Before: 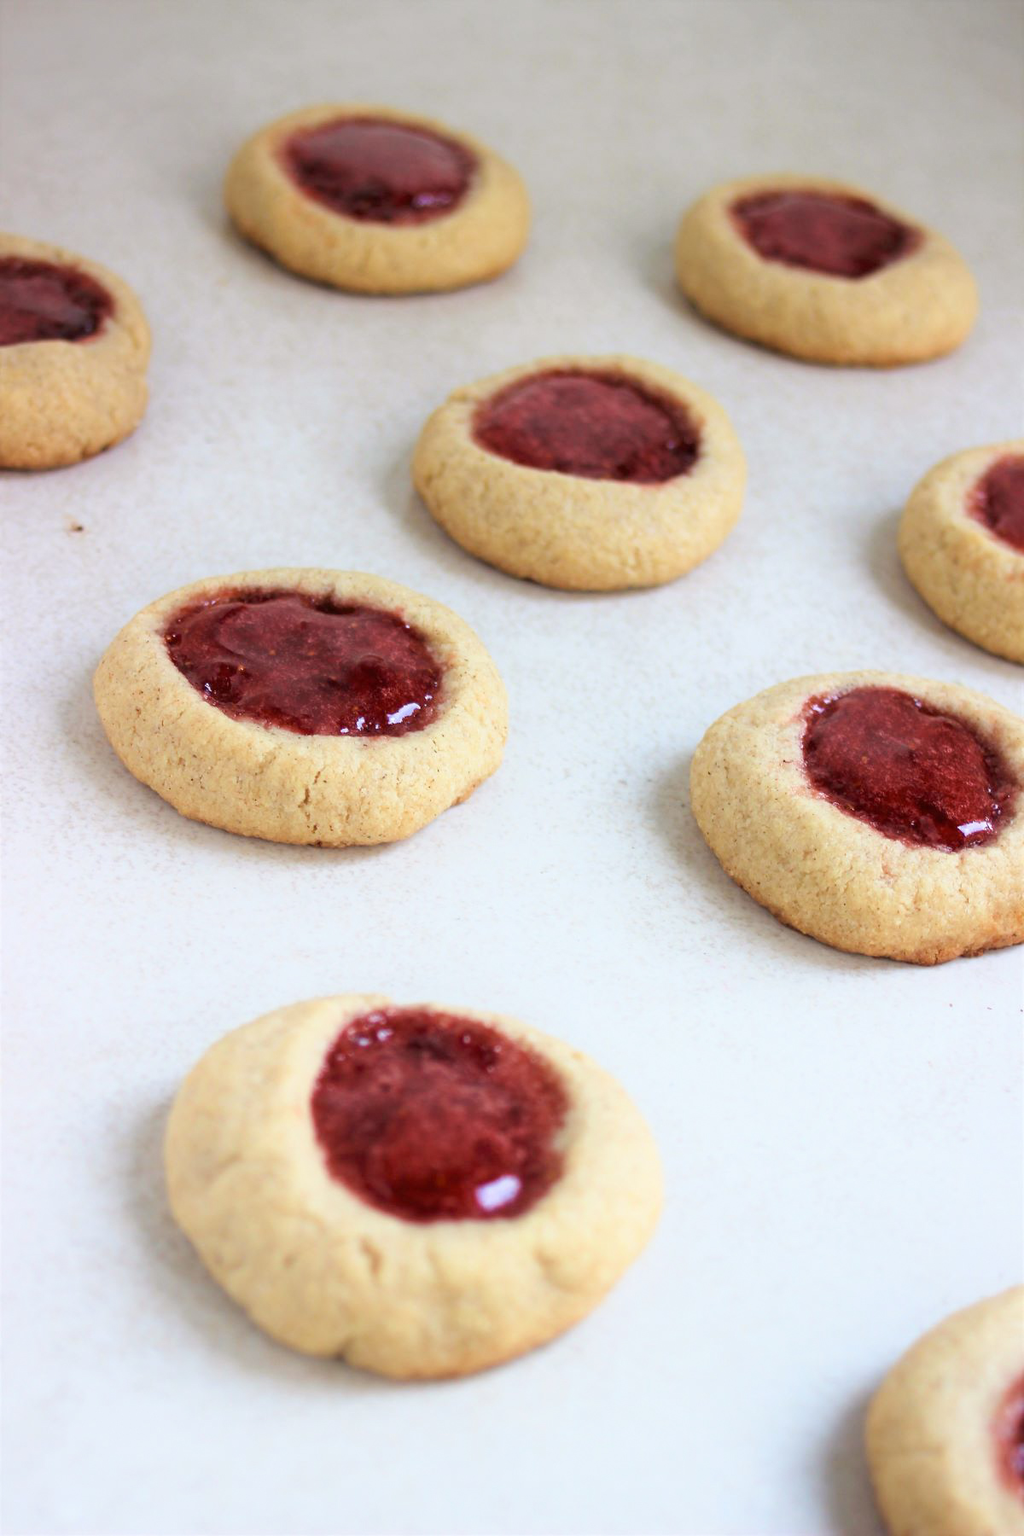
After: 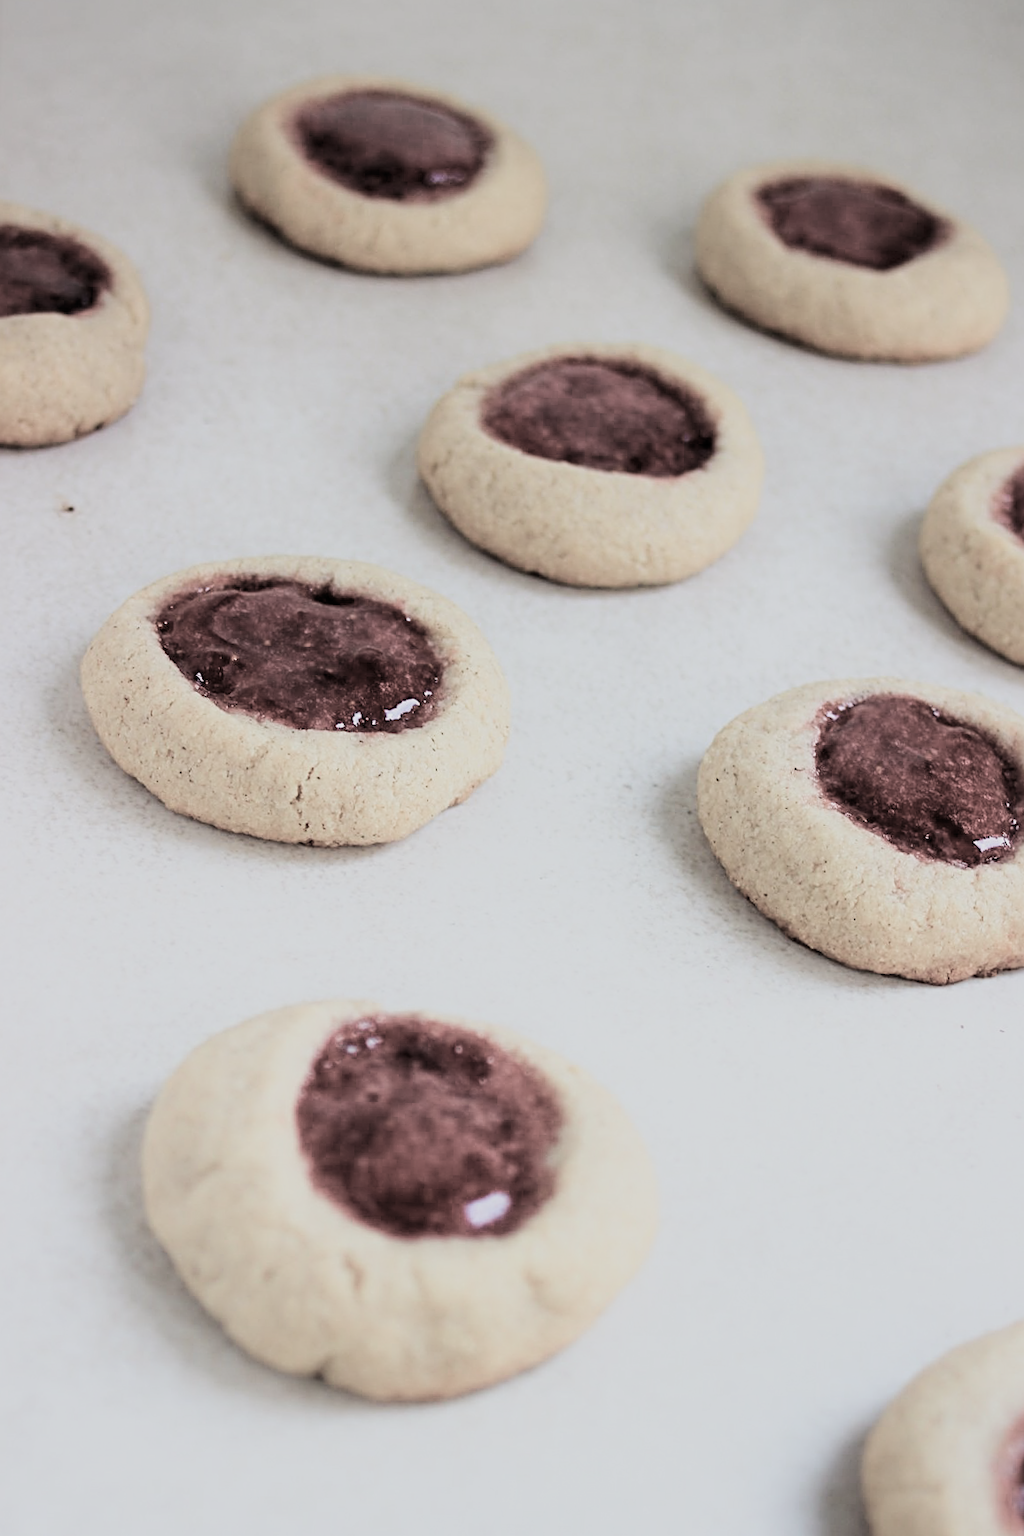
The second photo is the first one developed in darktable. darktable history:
shadows and highlights: shadows 24.79, highlights -25.73
sharpen: radius 3.077
crop and rotate: angle -1.47°
filmic rgb: black relative exposure -5.07 EV, white relative exposure 3.99 EV, hardness 2.9, contrast 1.299, highlights saturation mix -29.45%, color science v5 (2021), contrast in shadows safe, contrast in highlights safe
contrast brightness saturation: contrast 0.133, brightness -0.054, saturation 0.161
